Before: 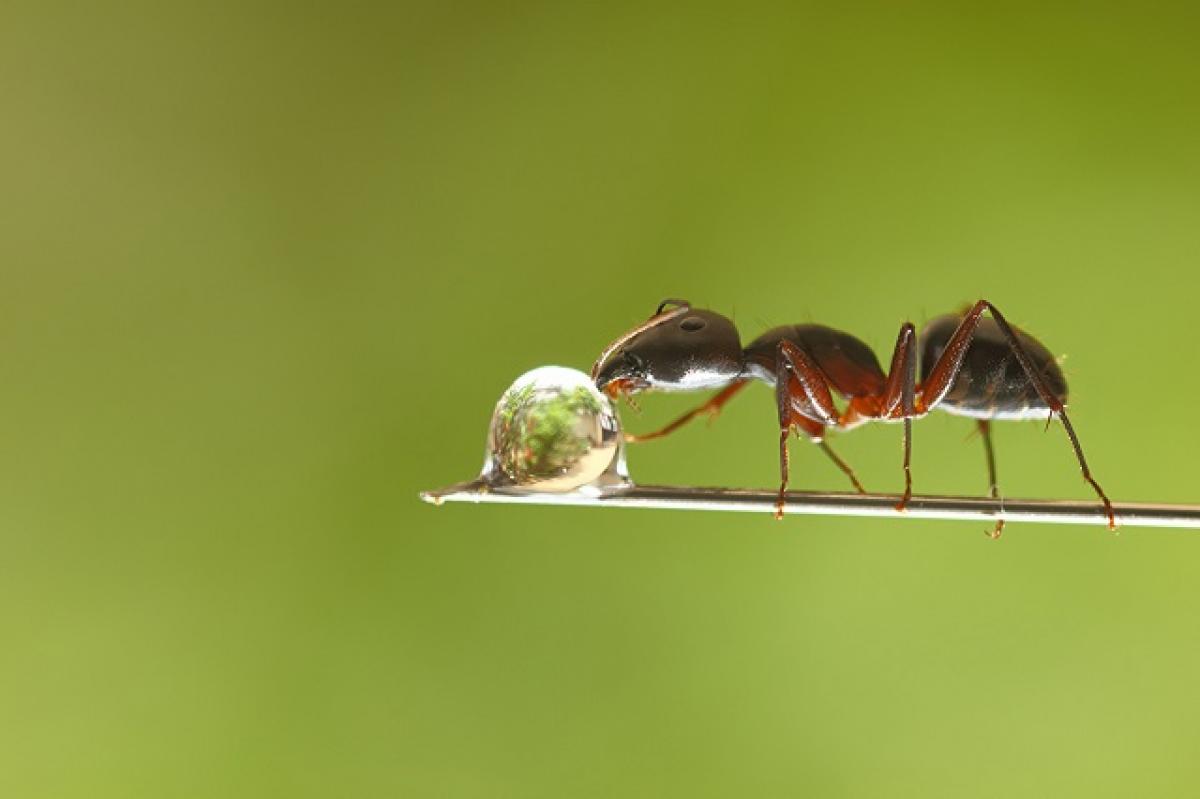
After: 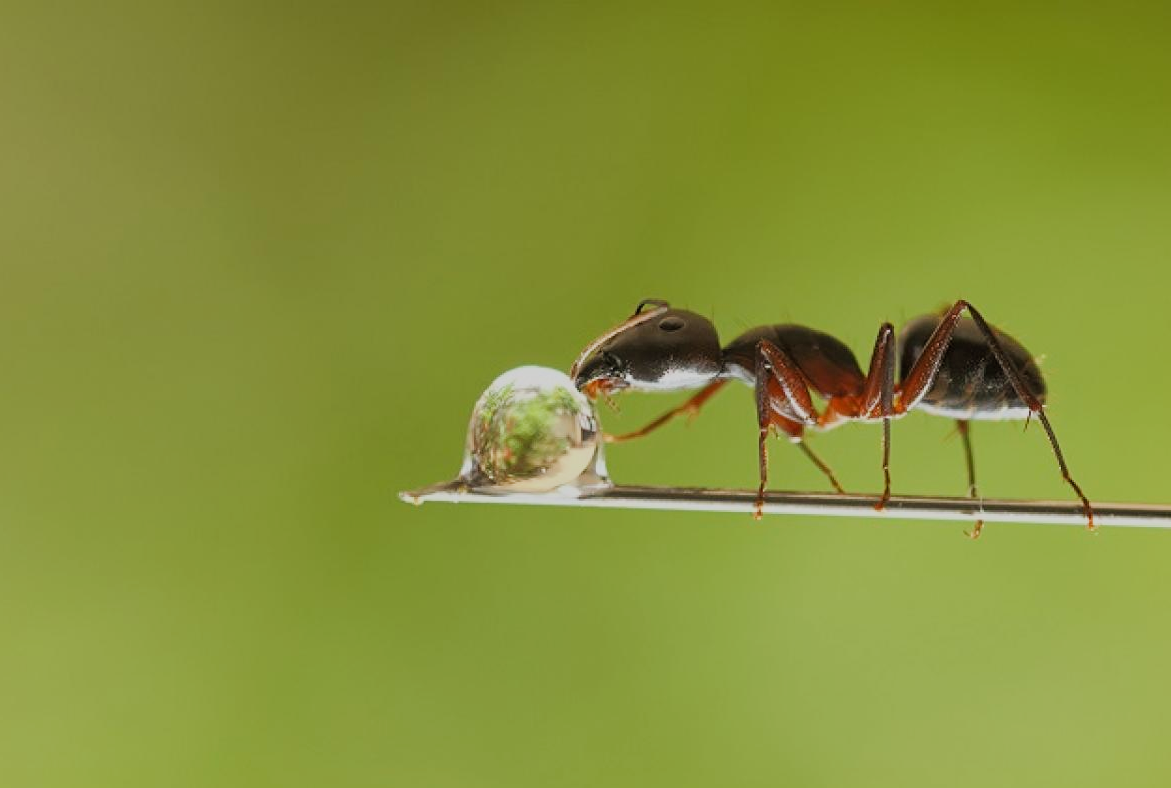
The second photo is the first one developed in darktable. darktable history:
filmic rgb: black relative exposure -8.54 EV, white relative exposure 5.52 EV, hardness 3.39, contrast 1.016
crop and rotate: left 1.774%, right 0.633%, bottom 1.28%
